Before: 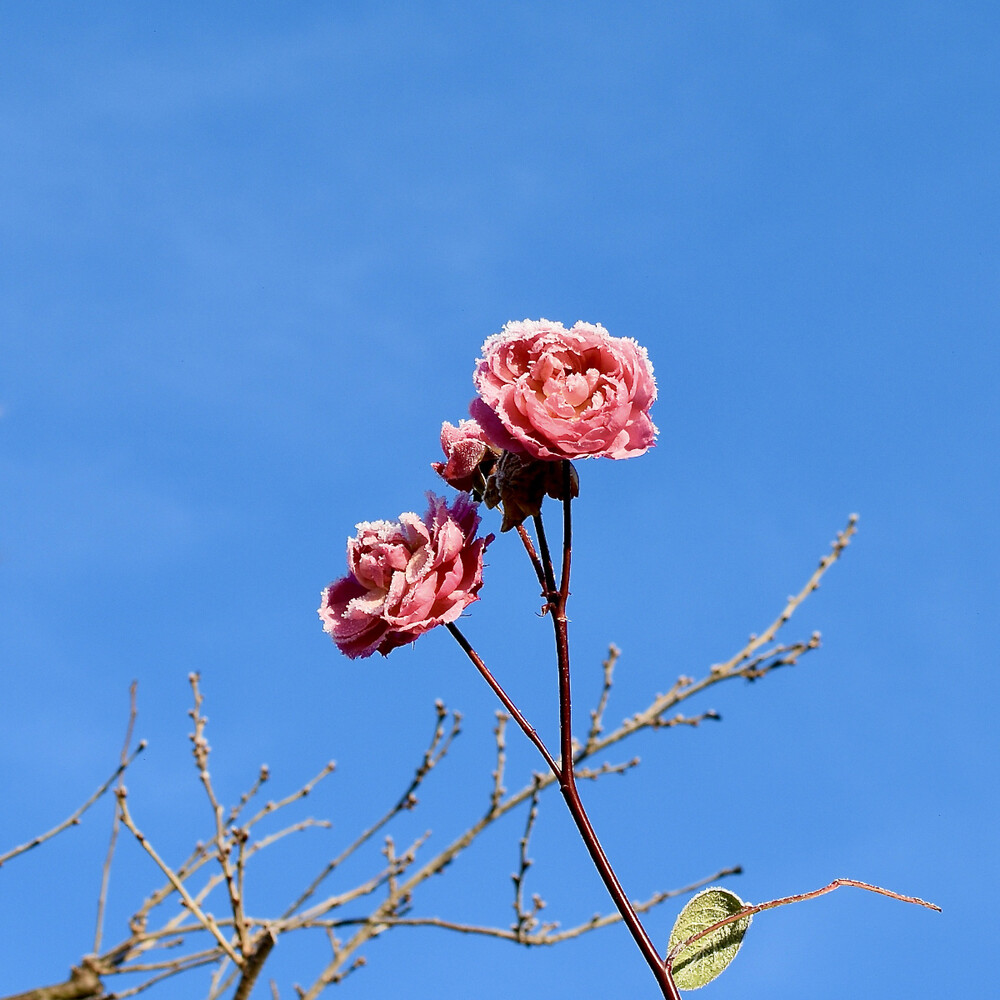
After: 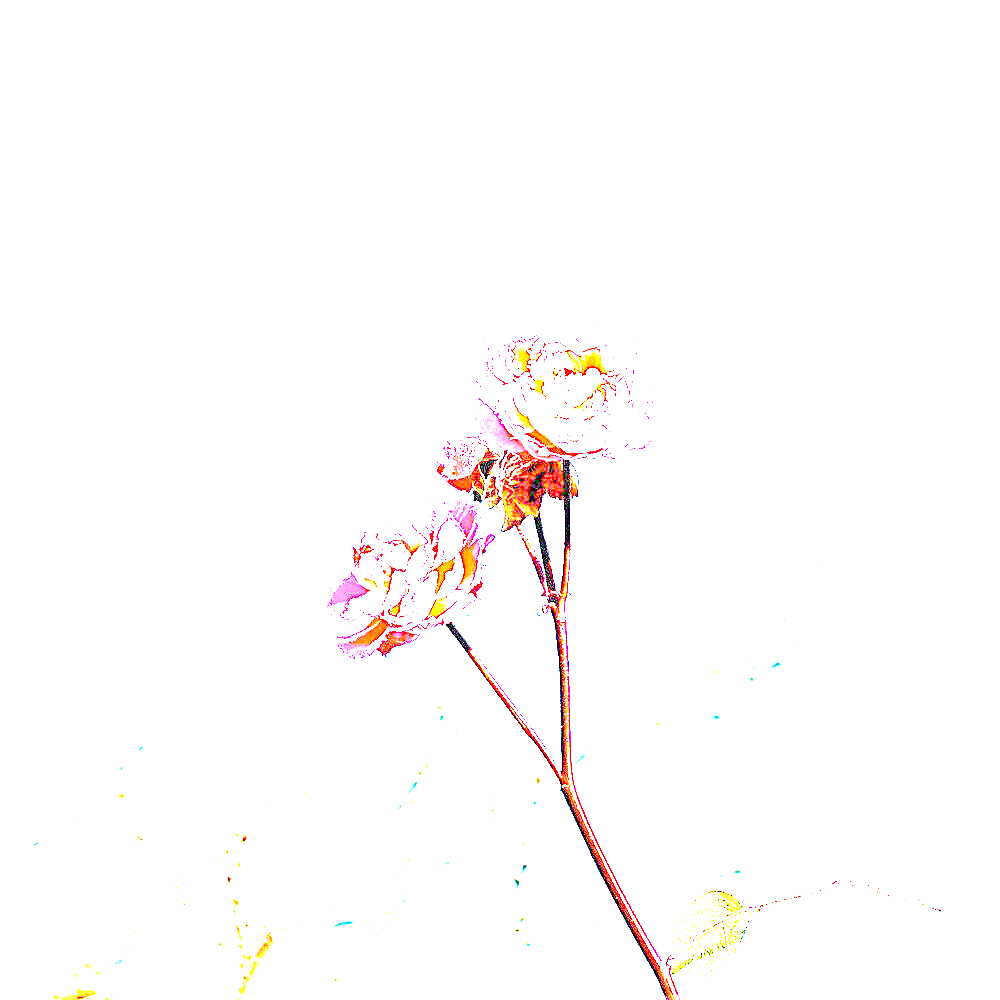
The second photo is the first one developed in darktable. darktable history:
sharpen: on, module defaults
exposure: exposure 7.989 EV, compensate highlight preservation false
tone curve: curves: ch0 [(0, 0.018) (0.036, 0.038) (0.15, 0.131) (0.27, 0.247) (0.528, 0.554) (0.761, 0.761) (1, 0.919)]; ch1 [(0, 0) (0.179, 0.173) (0.322, 0.32) (0.429, 0.431) (0.502, 0.5) (0.519, 0.522) (0.562, 0.588) (0.625, 0.67) (0.711, 0.745) (1, 1)]; ch2 [(0, 0) (0.29, 0.295) (0.404, 0.436) (0.497, 0.499) (0.521, 0.523) (0.561, 0.605) (0.657, 0.655) (0.712, 0.764) (1, 1)], preserve colors none
